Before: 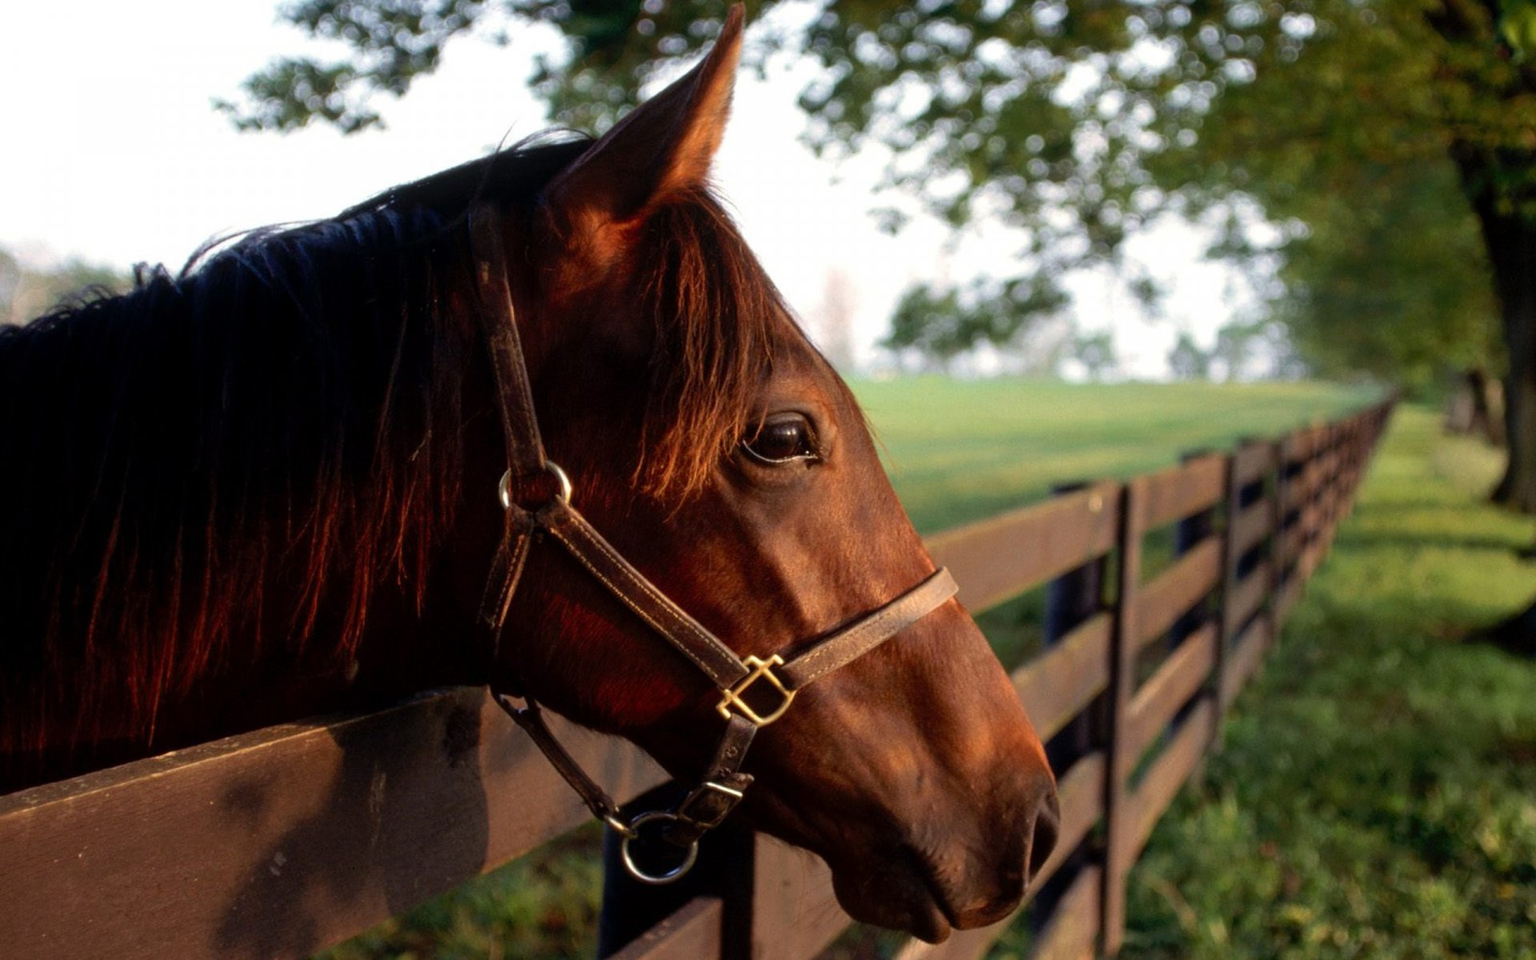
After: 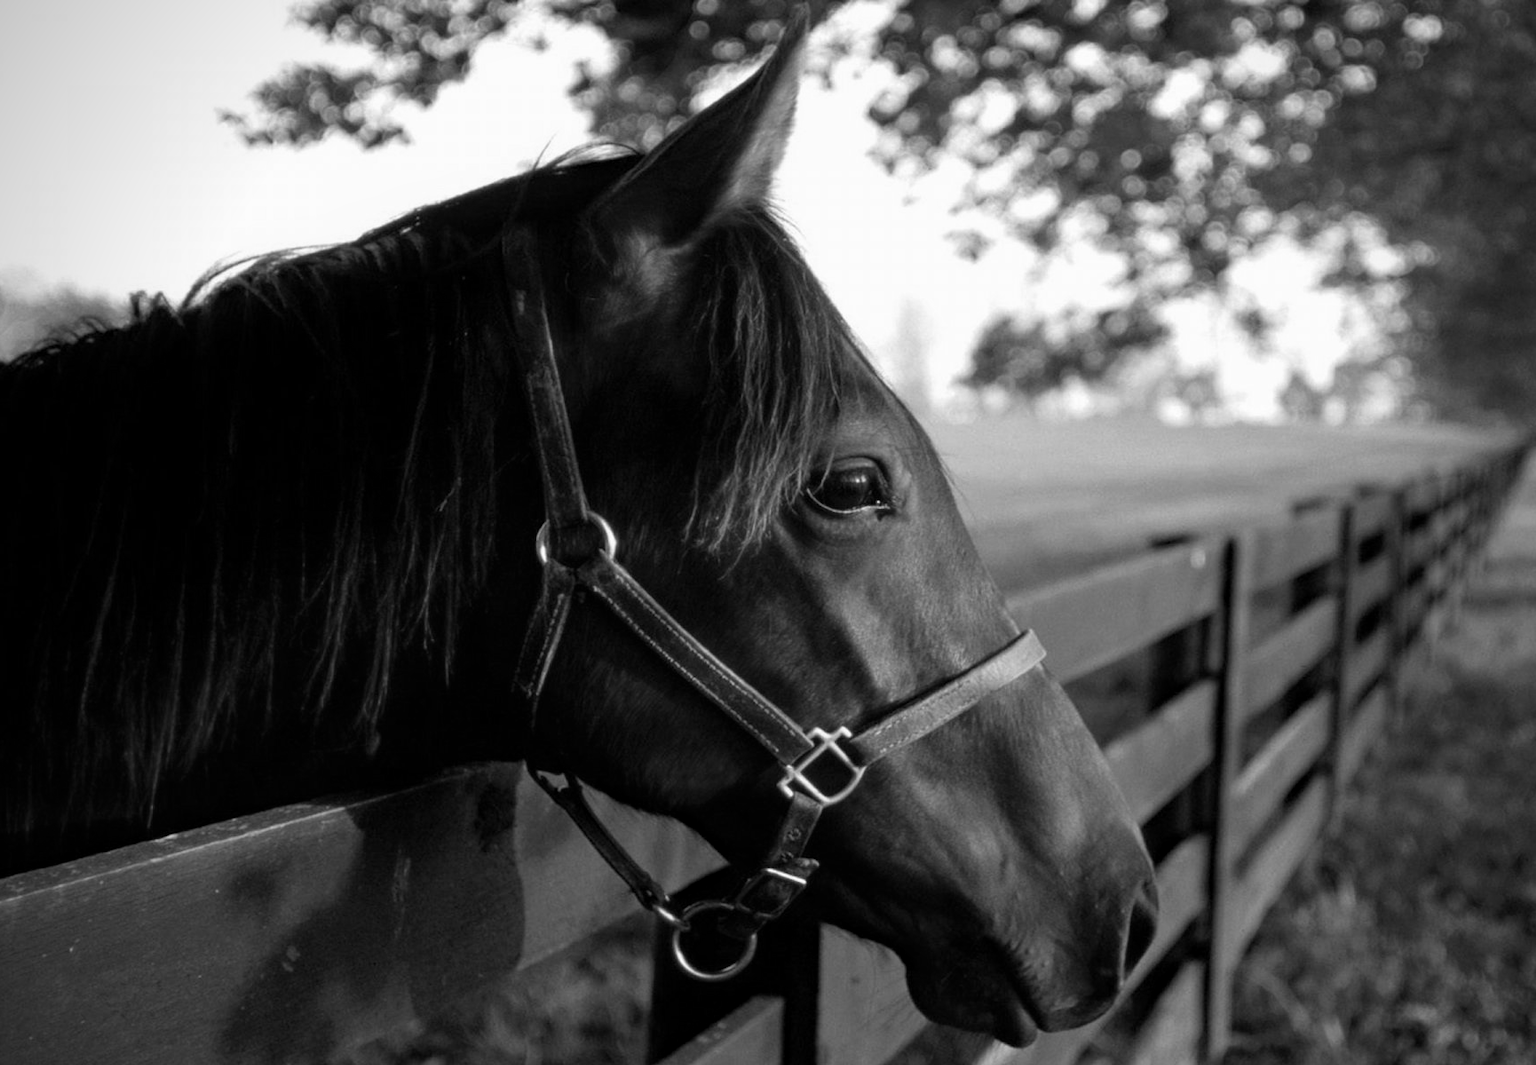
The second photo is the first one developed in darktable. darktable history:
haze removal: compatibility mode true, adaptive false
crop and rotate: left 1.088%, right 8.807%
vignetting: on, module defaults
monochrome: a -6.99, b 35.61, size 1.4
white balance: red 1.009, blue 0.985
